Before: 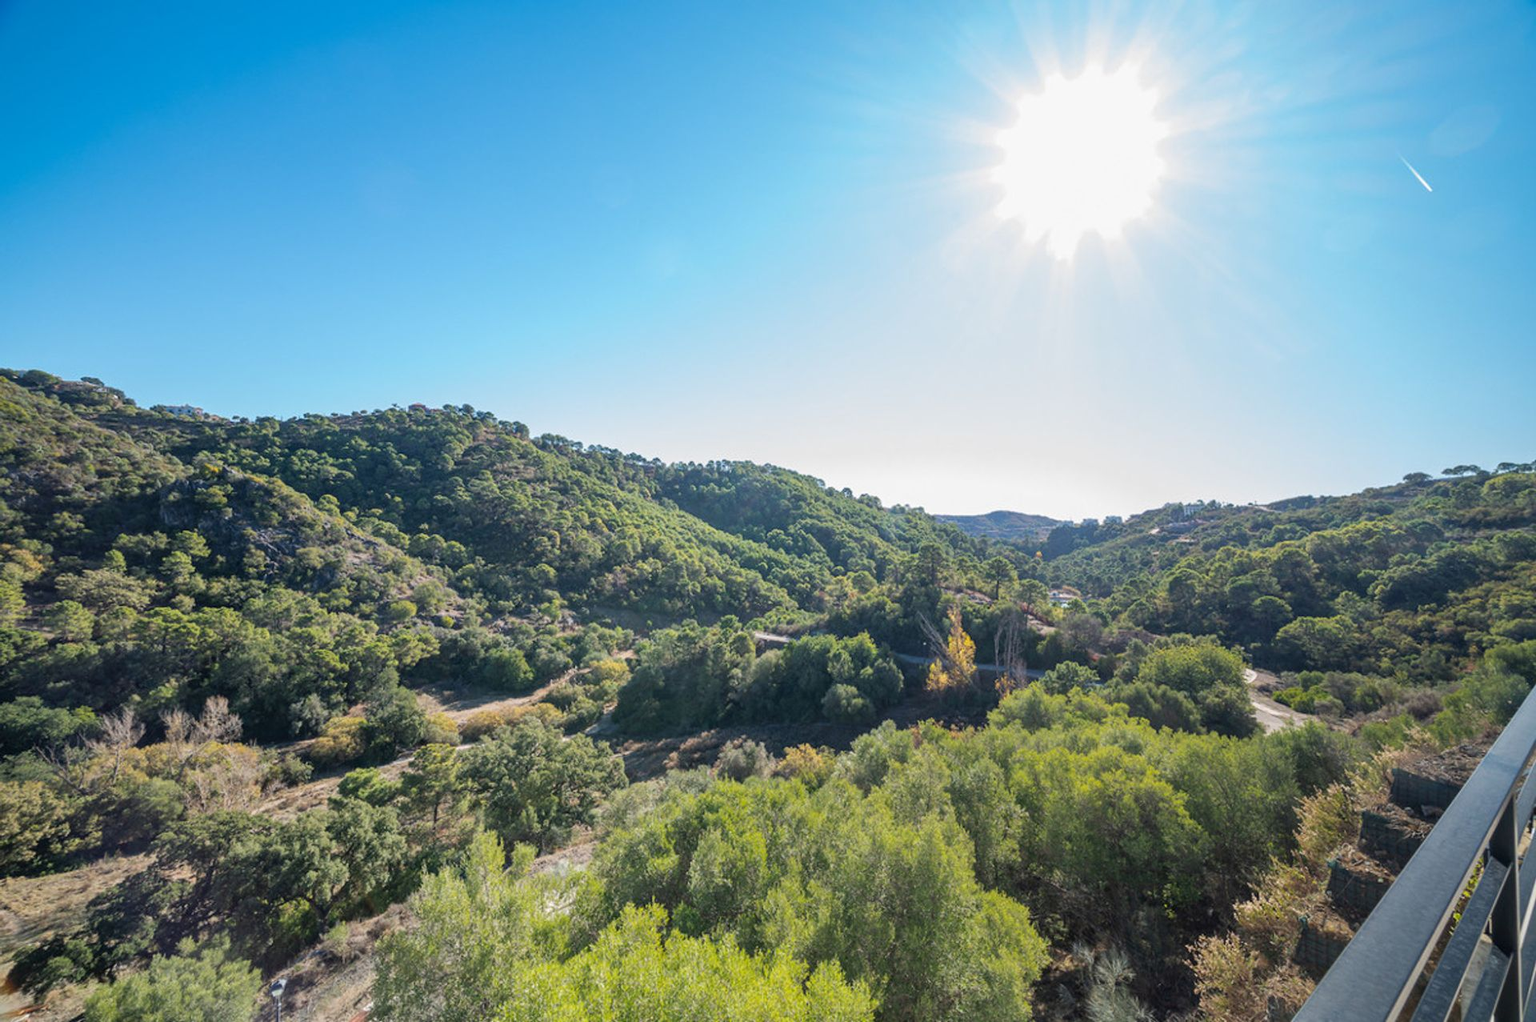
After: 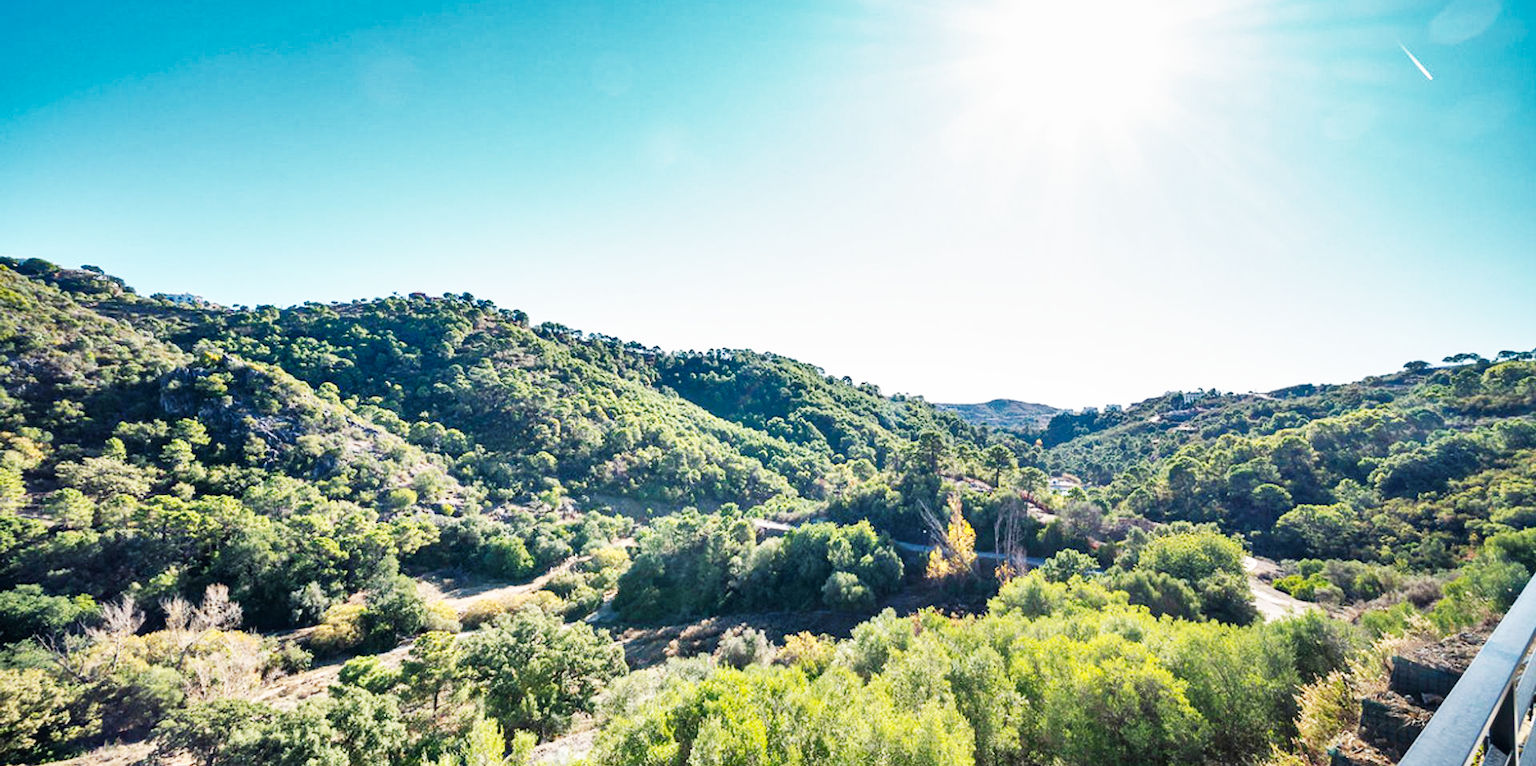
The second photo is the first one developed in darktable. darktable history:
shadows and highlights: radius 106.64, shadows 40.82, highlights -71.86, low approximation 0.01, soften with gaussian
crop: top 11.018%, bottom 13.935%
exposure: compensate highlight preservation false
base curve: curves: ch0 [(0, 0) (0.007, 0.004) (0.027, 0.03) (0.046, 0.07) (0.207, 0.54) (0.442, 0.872) (0.673, 0.972) (1, 1)], preserve colors none
